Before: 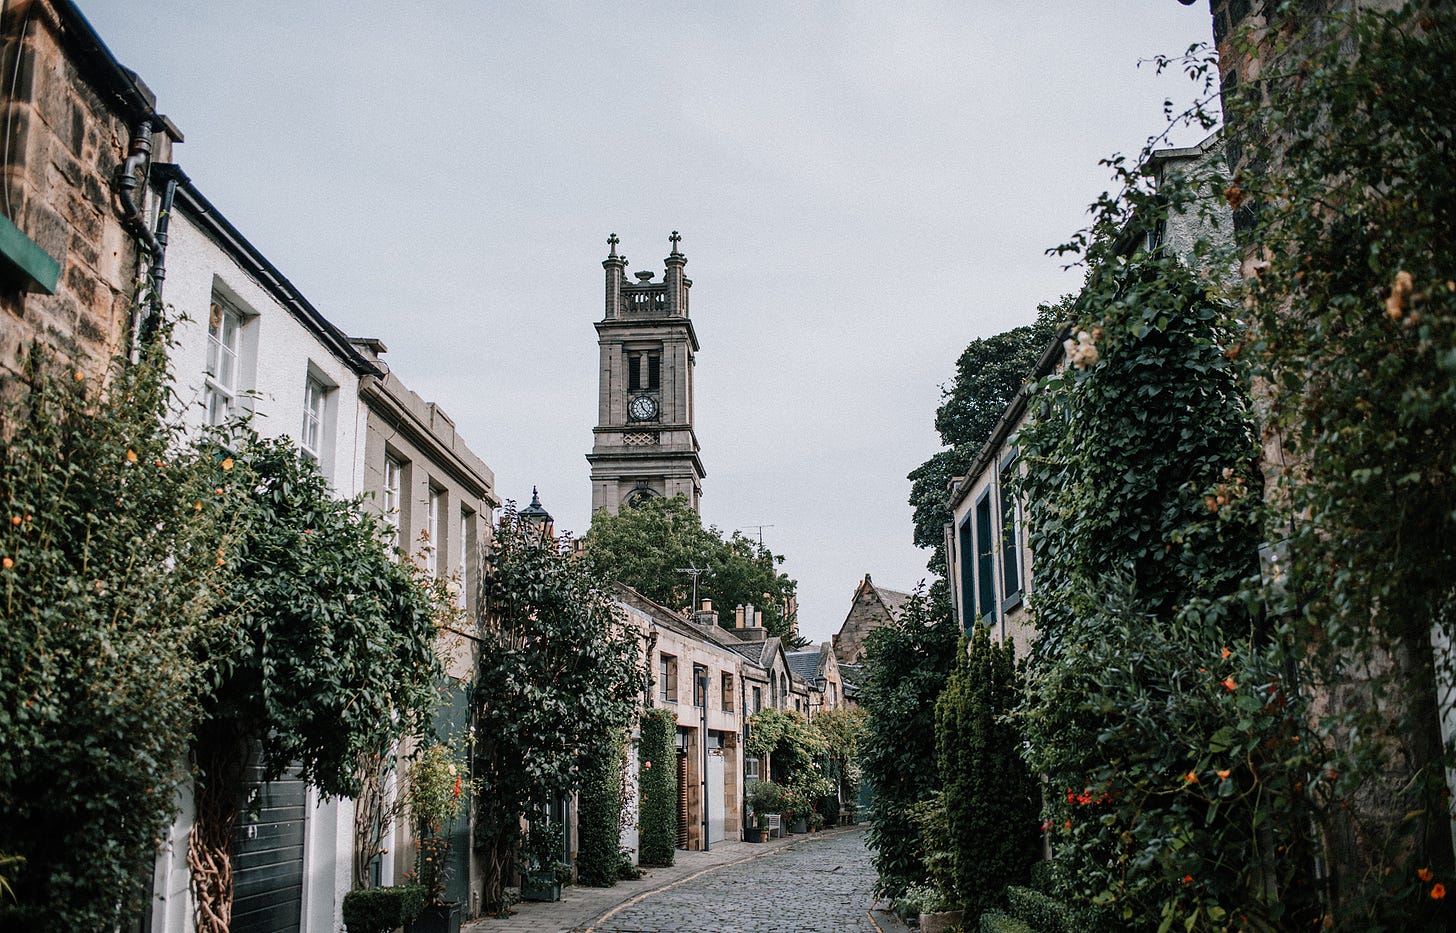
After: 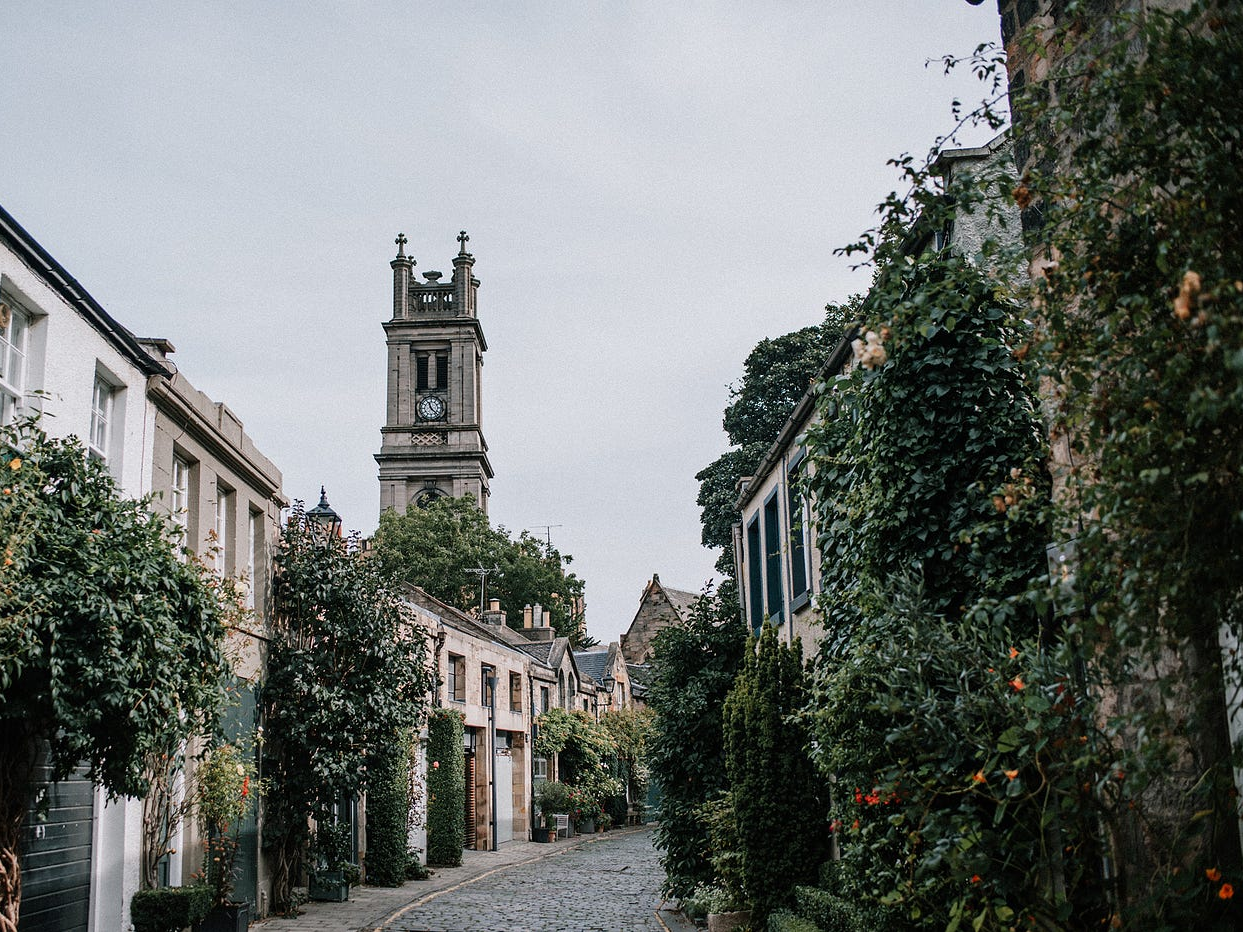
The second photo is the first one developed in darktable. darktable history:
crop and rotate: left 14.584%
tone equalizer: on, module defaults
